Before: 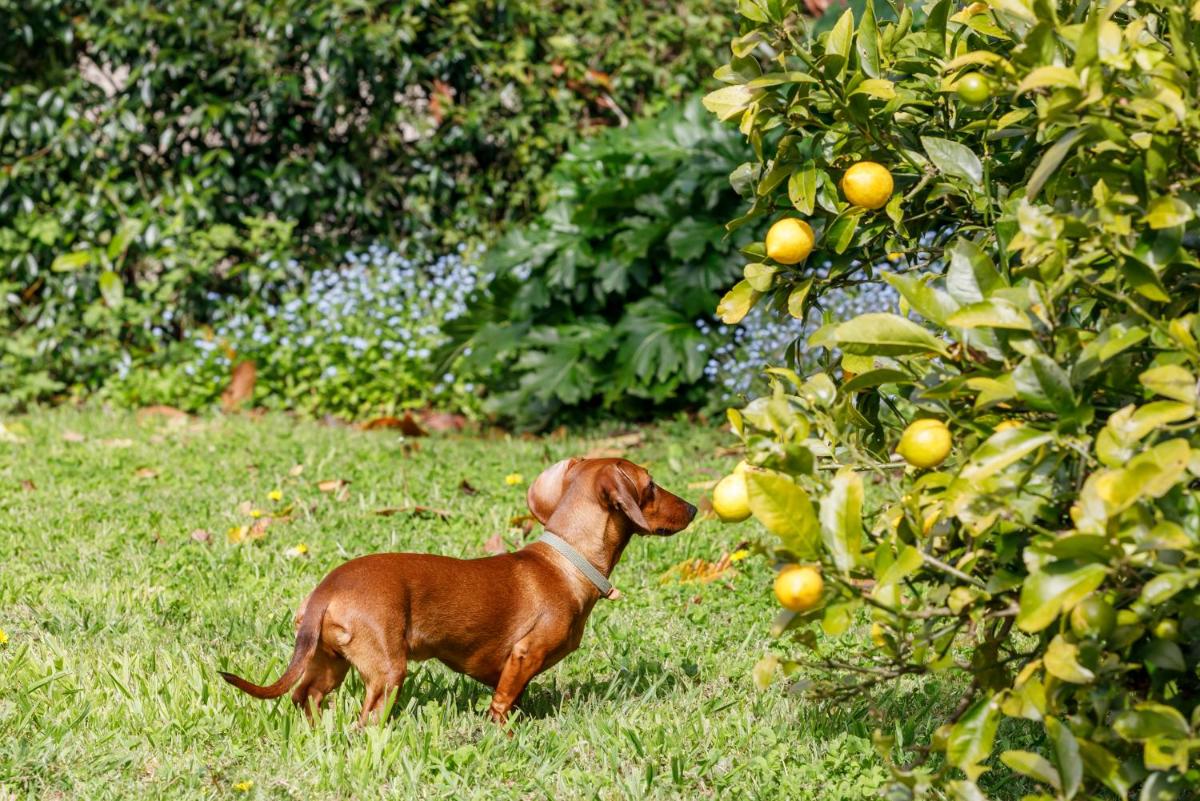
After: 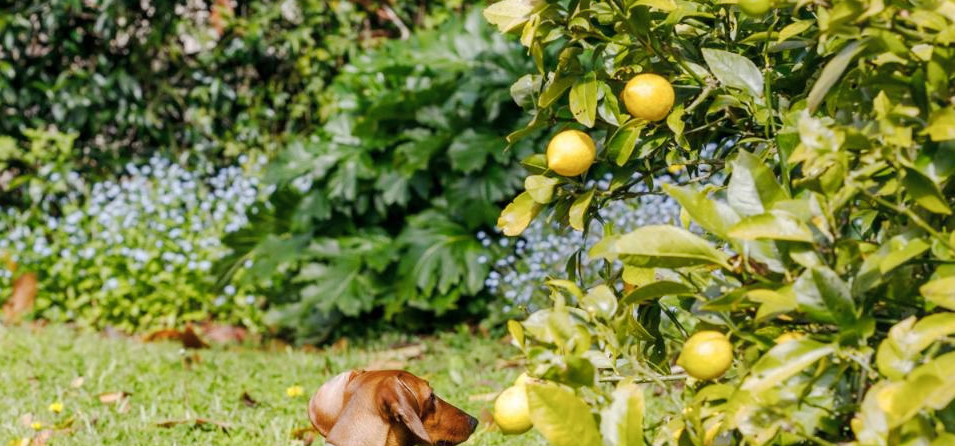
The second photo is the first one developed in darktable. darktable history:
base curve: curves: ch0 [(0, 0) (0.262, 0.32) (0.722, 0.705) (1, 1)], preserve colors none
color balance rgb: power › hue 312.15°, linear chroma grading › global chroma 14.969%, perceptual saturation grading › global saturation 0.319%, perceptual saturation grading › mid-tones 11.24%
crop: left 18.25%, top 11.068%, right 2.159%, bottom 33.131%
contrast brightness saturation: saturation -0.177
